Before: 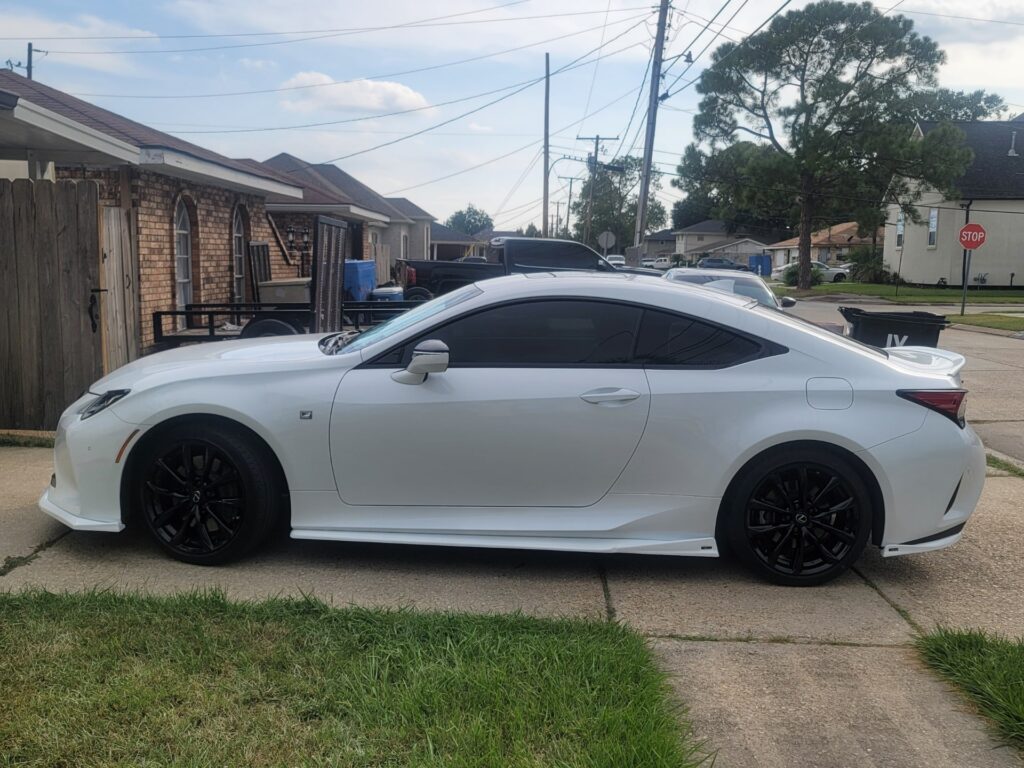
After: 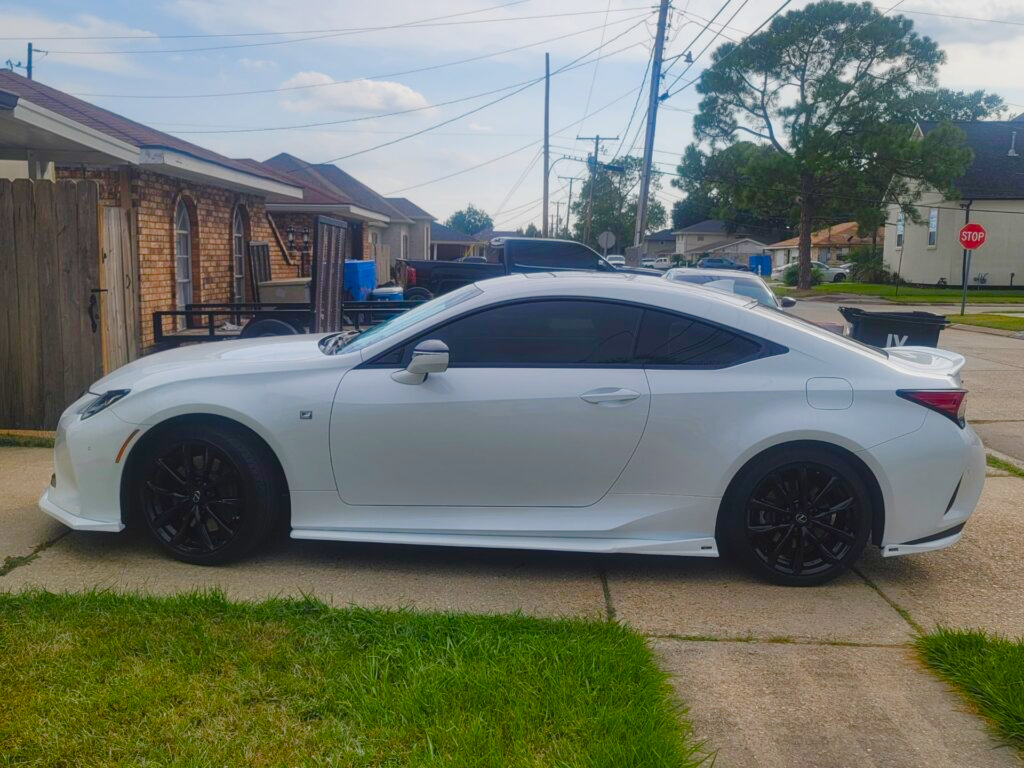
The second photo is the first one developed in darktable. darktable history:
color balance rgb: global offset › luminance 0.469%, linear chroma grading › shadows 31.788%, linear chroma grading › global chroma -2.417%, linear chroma grading › mid-tones 3.555%, perceptual saturation grading › global saturation 28.016%, perceptual saturation grading › highlights -25.888%, perceptual saturation grading › mid-tones 25.268%, perceptual saturation grading › shadows 49.474%, contrast -10.169%
